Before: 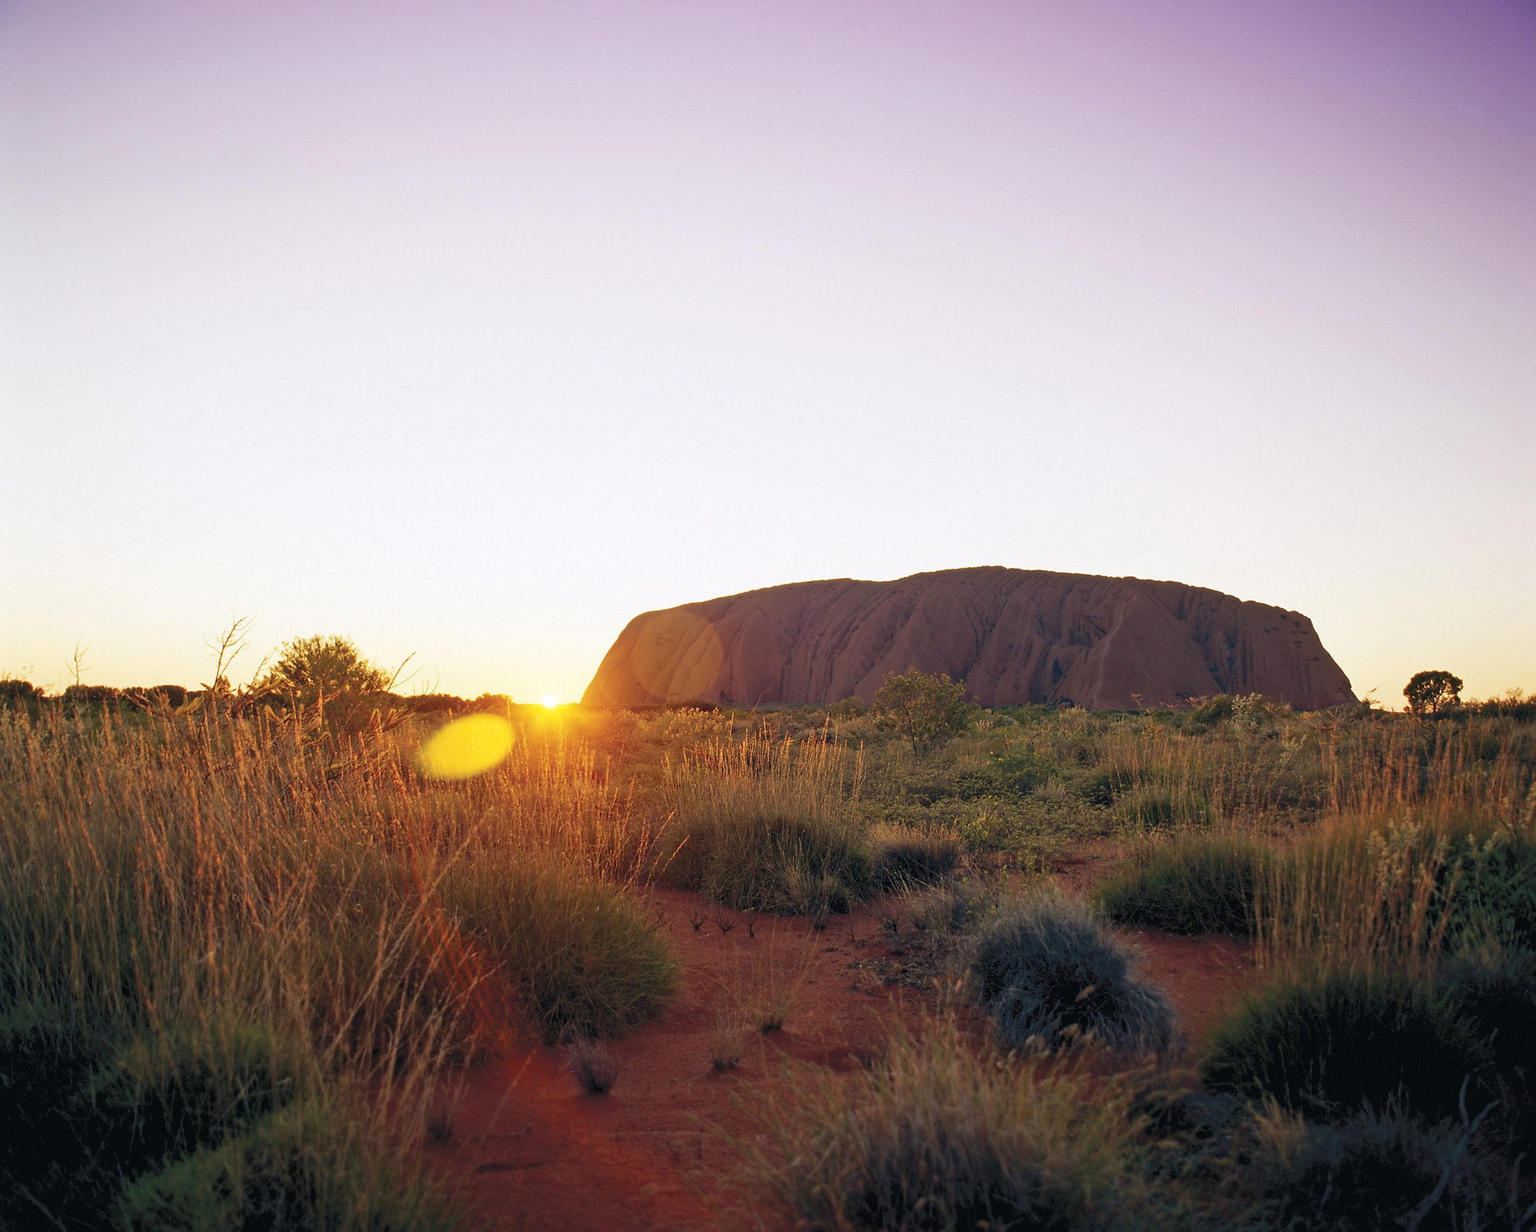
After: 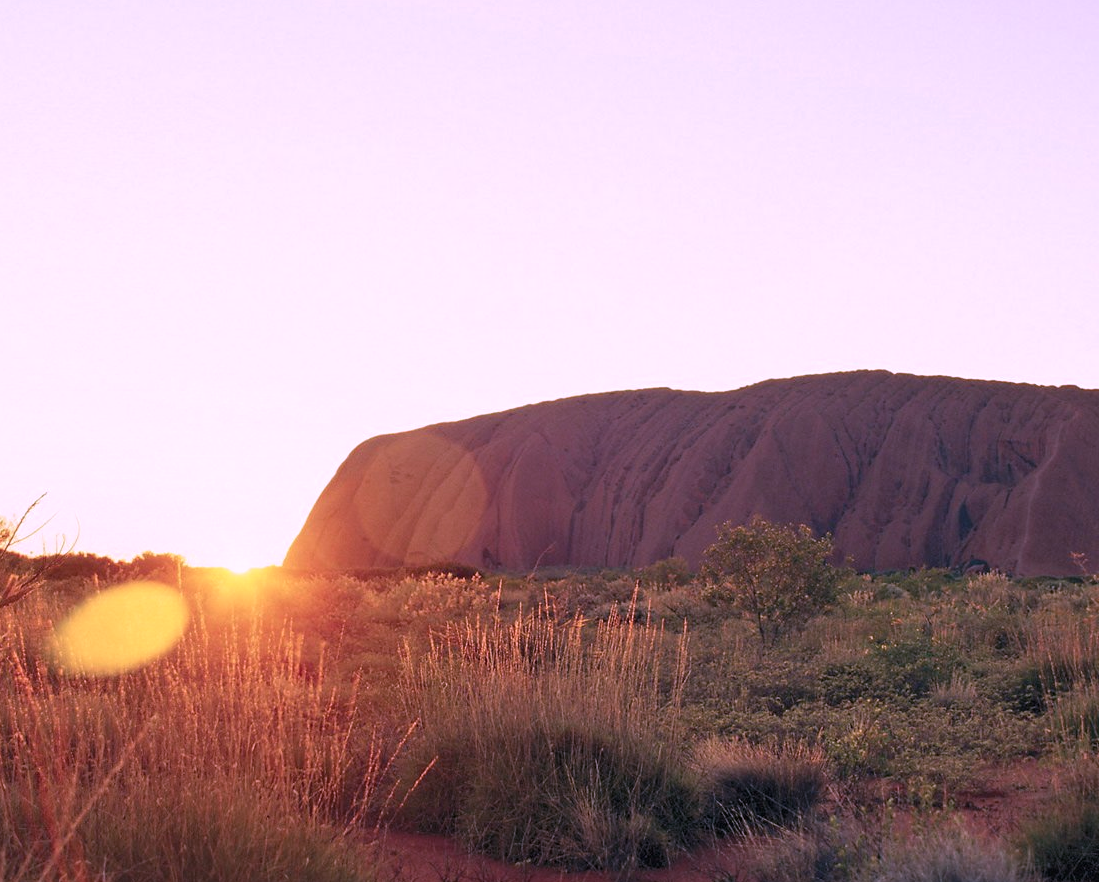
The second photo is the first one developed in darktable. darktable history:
color correction: highlights a* 15.03, highlights b* -25.07
crop: left 25%, top 25%, right 25%, bottom 25%
